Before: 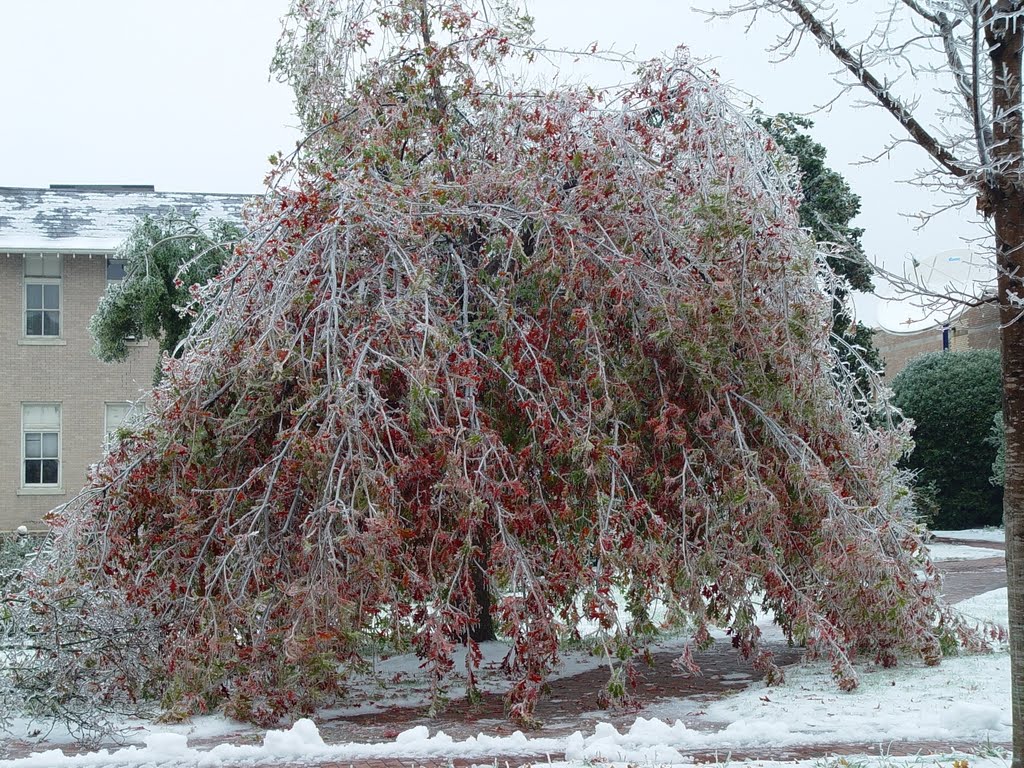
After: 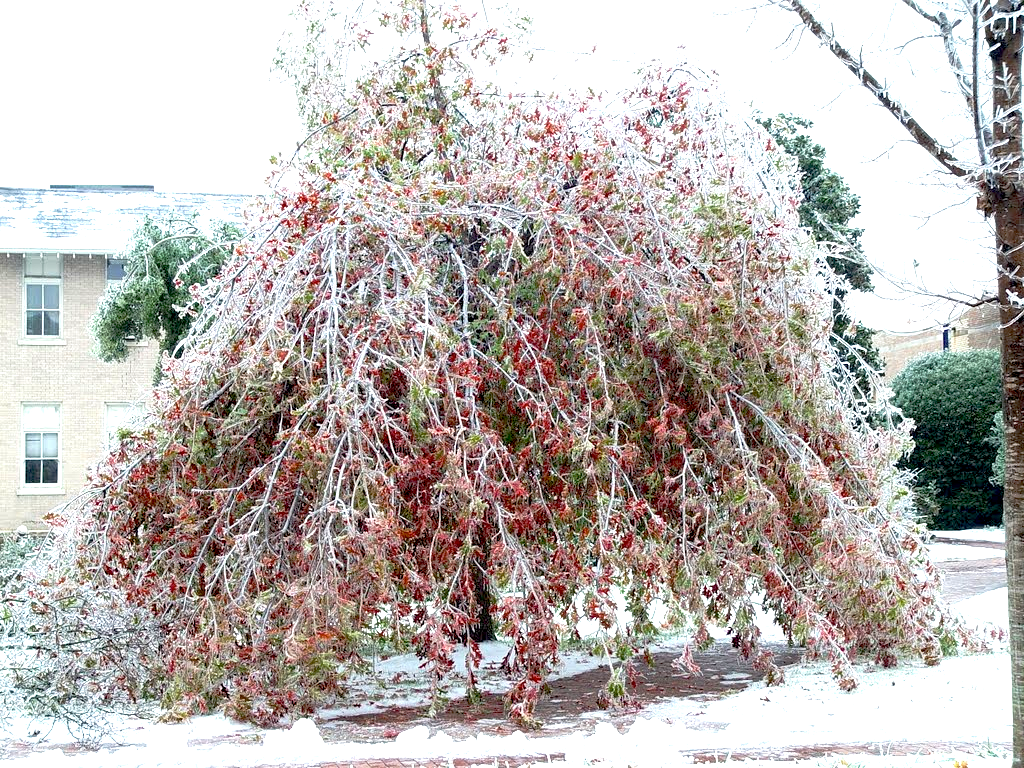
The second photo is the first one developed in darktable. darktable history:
exposure: black level correction 0.009, exposure 1.425 EV, compensate highlight preservation false
tone curve: curves: ch0 [(0, 0) (0.15, 0.17) (0.452, 0.437) (0.611, 0.588) (0.751, 0.749) (1, 1)]; ch1 [(0, 0) (0.325, 0.327) (0.412, 0.45) (0.453, 0.484) (0.5, 0.499) (0.541, 0.55) (0.617, 0.612) (0.695, 0.697) (1, 1)]; ch2 [(0, 0) (0.386, 0.397) (0.452, 0.459) (0.505, 0.498) (0.524, 0.547) (0.574, 0.566) (0.633, 0.641) (1, 1)], preserve colors none
